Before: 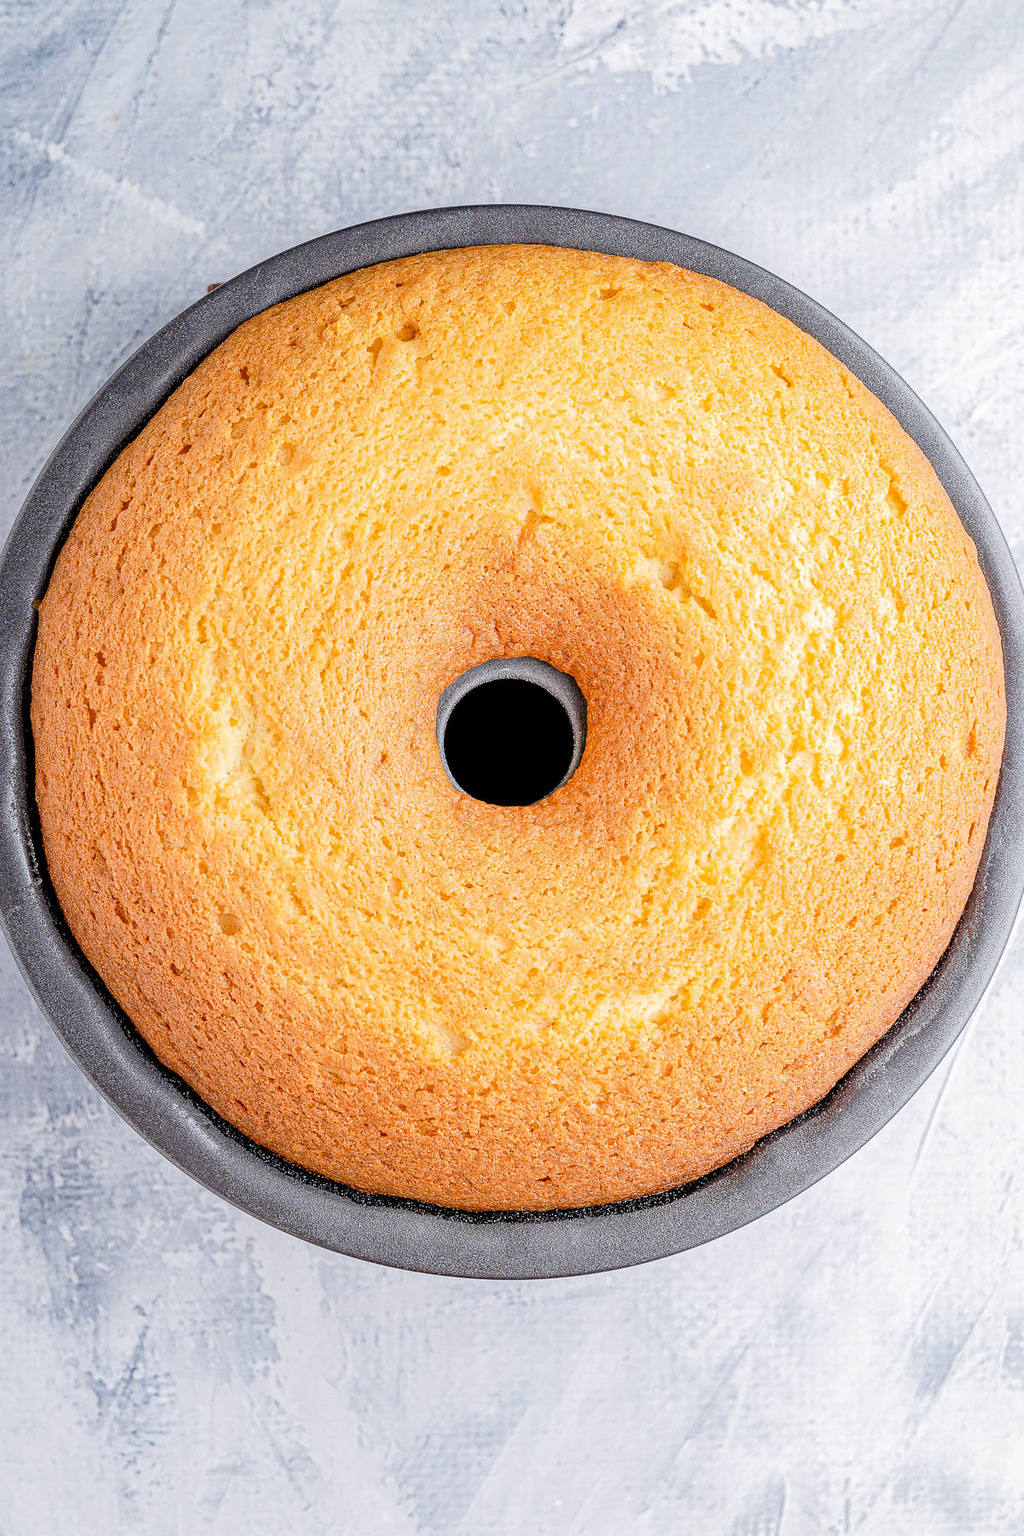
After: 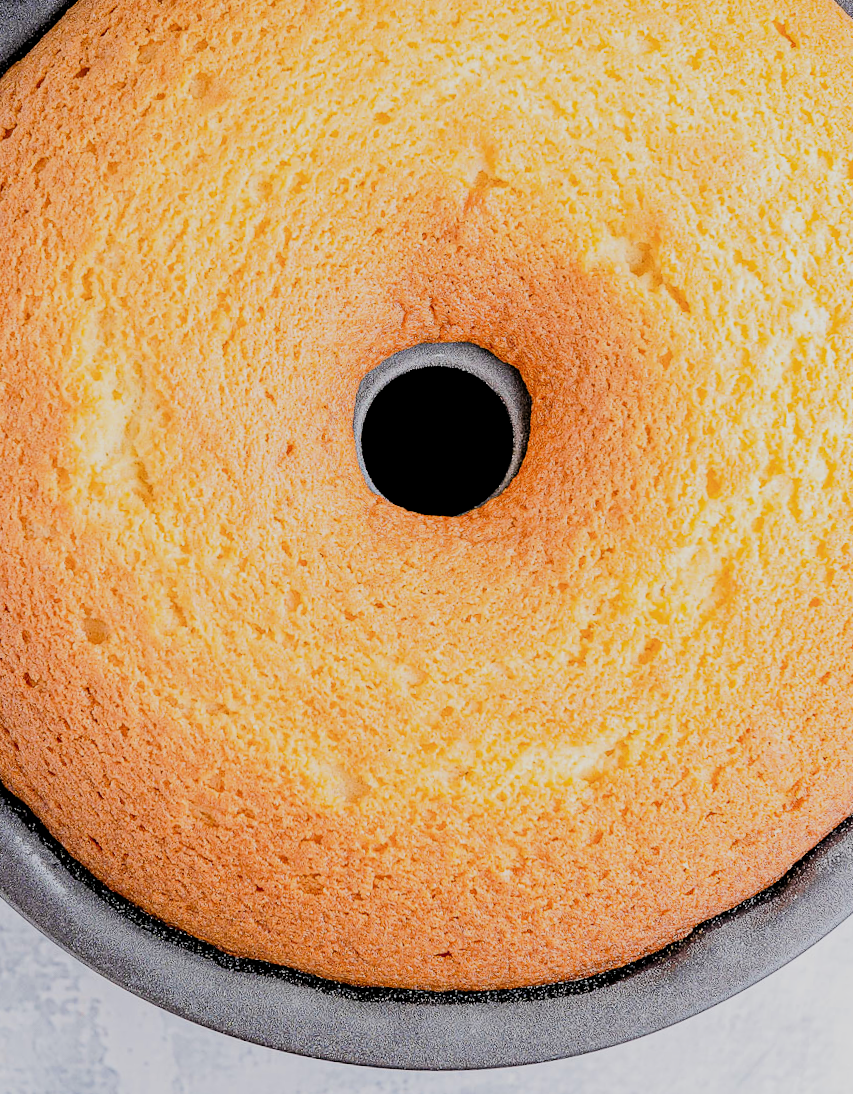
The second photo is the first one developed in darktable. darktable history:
filmic rgb: middle gray luminance 29%, black relative exposure -10.22 EV, white relative exposure 5.47 EV, target black luminance 0%, hardness 3.94, latitude 1.54%, contrast 1.13, highlights saturation mix 4.35%, shadows ↔ highlights balance 15.79%
crop and rotate: angle -3.9°, left 9.809%, top 21.227%, right 11.962%, bottom 11.916%
